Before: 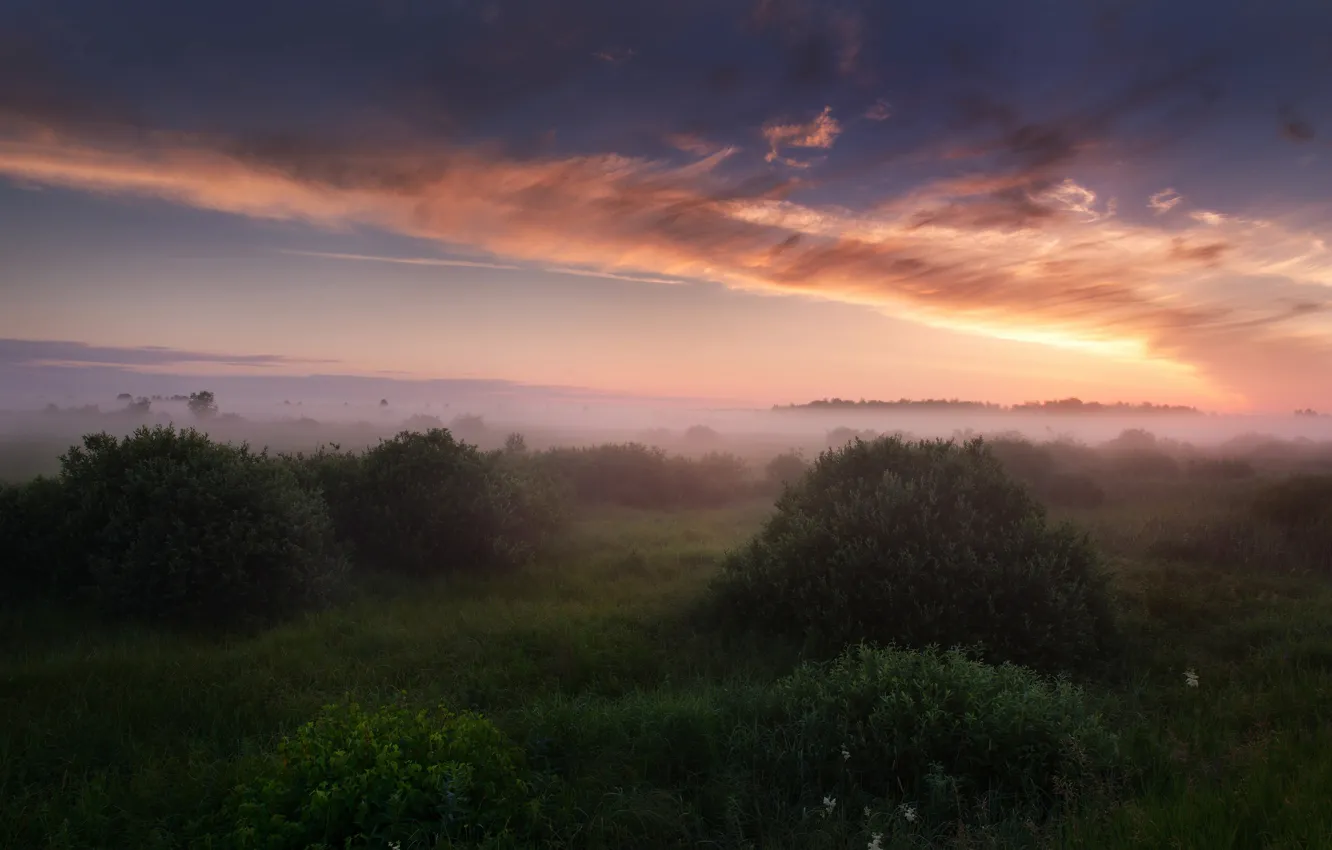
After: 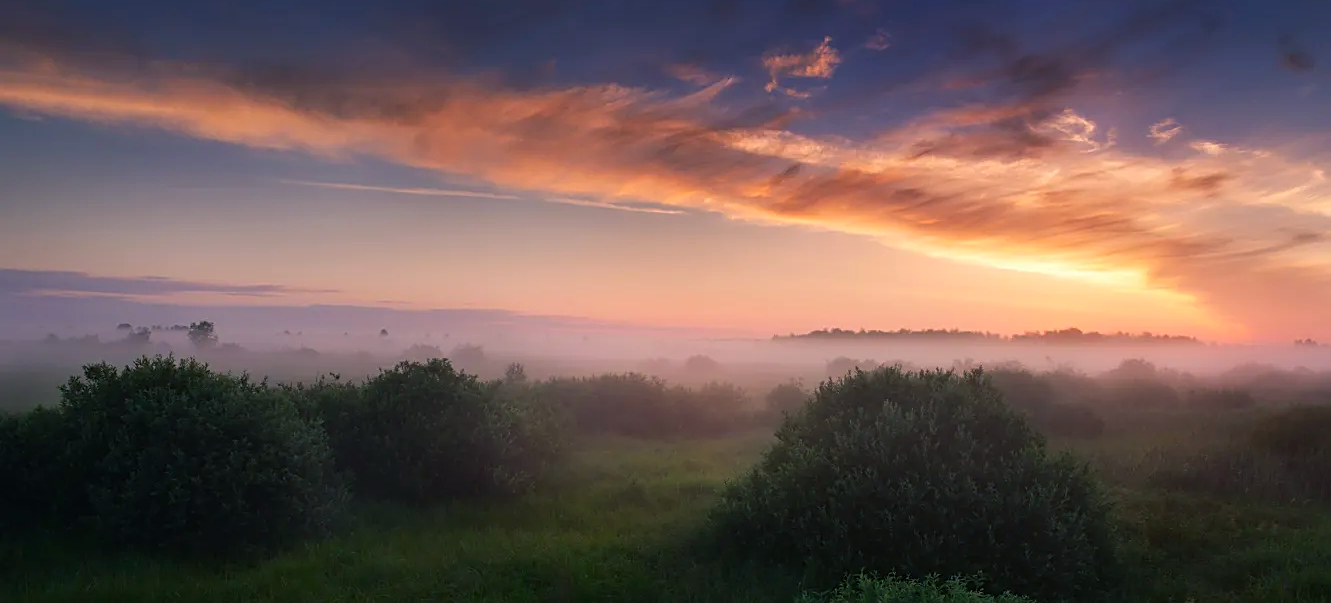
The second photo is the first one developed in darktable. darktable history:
color balance rgb: shadows lift › chroma 5.485%, shadows lift › hue 239.52°, linear chroma grading › global chroma 9.806%, perceptual saturation grading › global saturation 10.028%
sharpen: on, module defaults
crop and rotate: top 8.431%, bottom 20.59%
